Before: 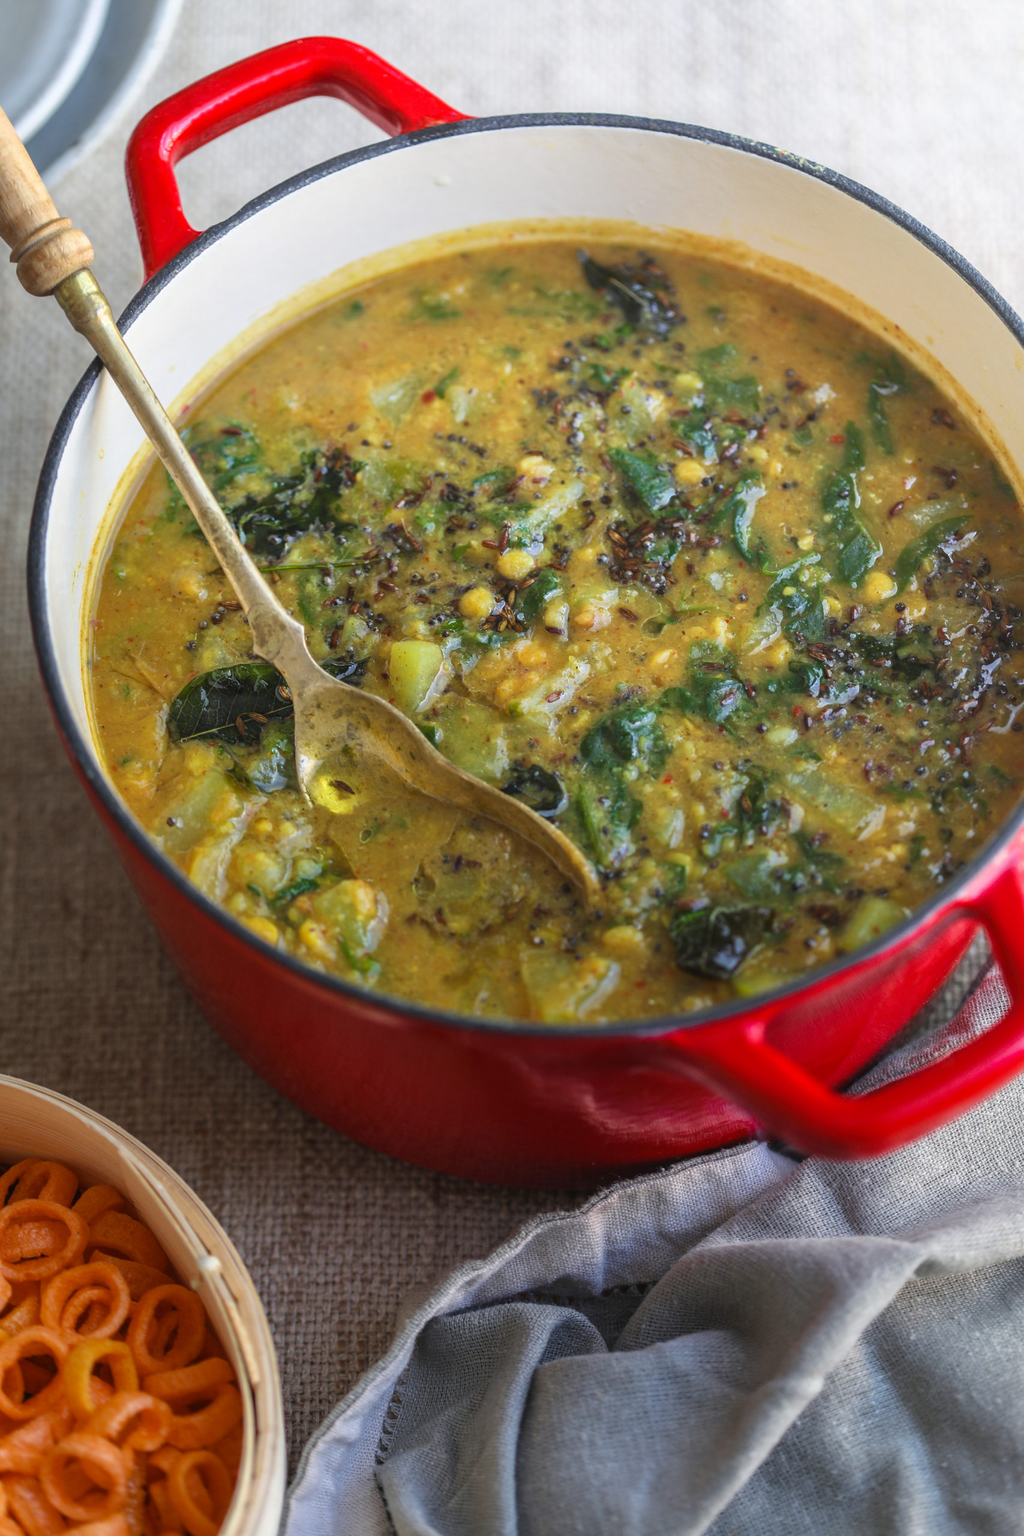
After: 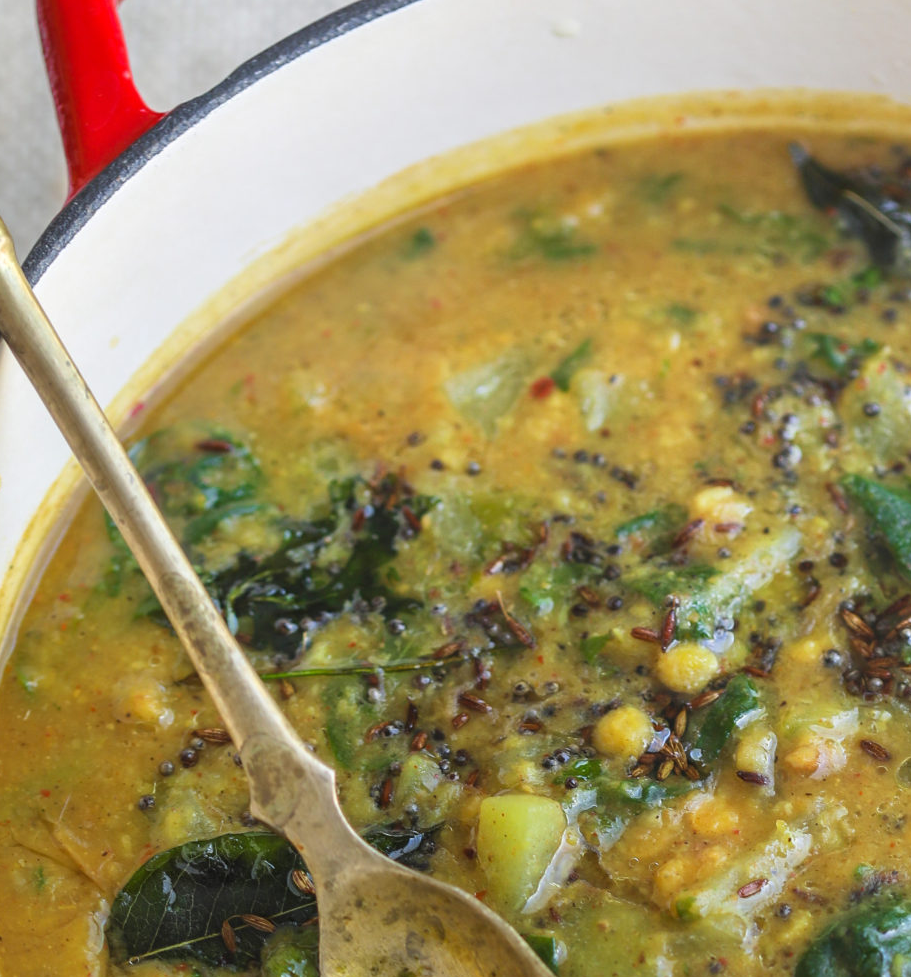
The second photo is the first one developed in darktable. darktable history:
crop: left 10.095%, top 10.692%, right 36.522%, bottom 51.142%
